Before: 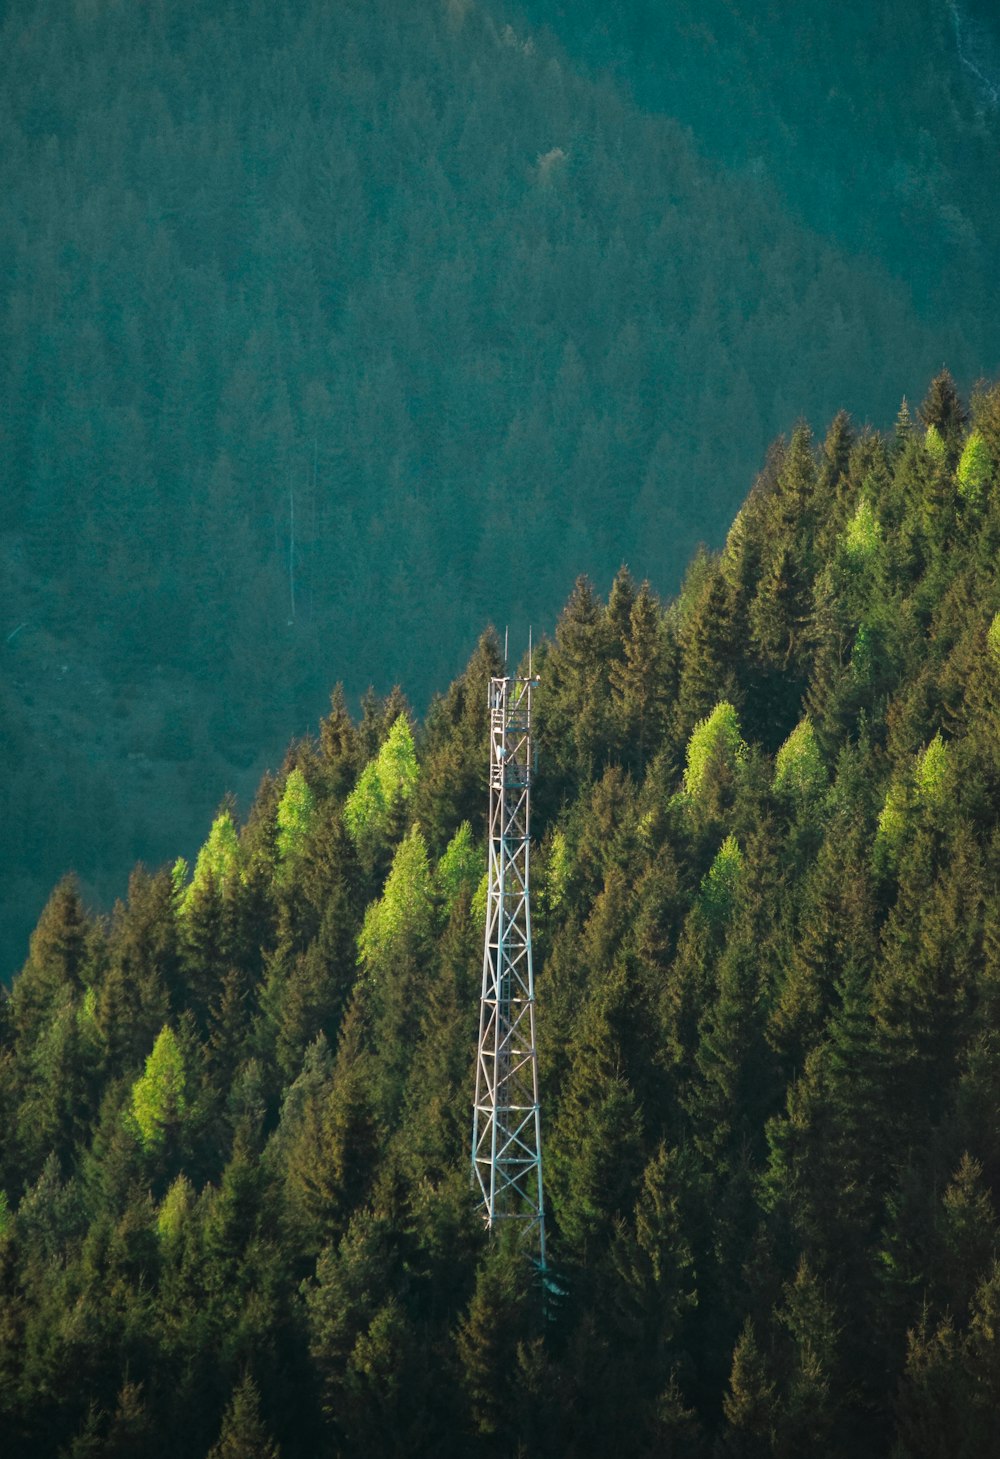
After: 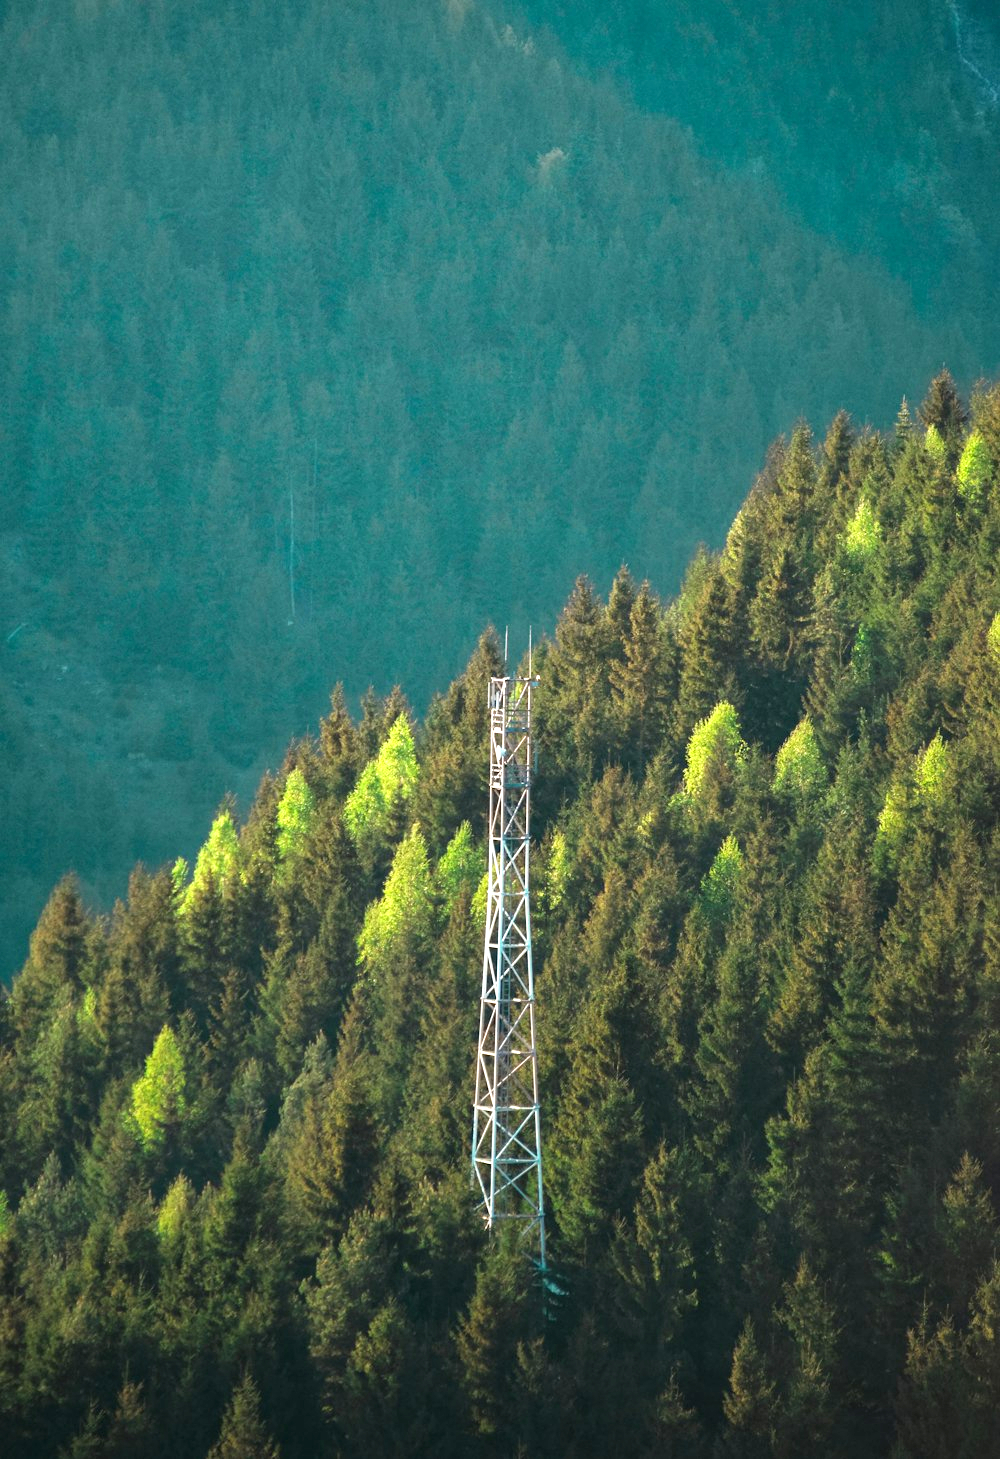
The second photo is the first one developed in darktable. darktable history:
exposure: exposure 0.947 EV, compensate highlight preservation false
